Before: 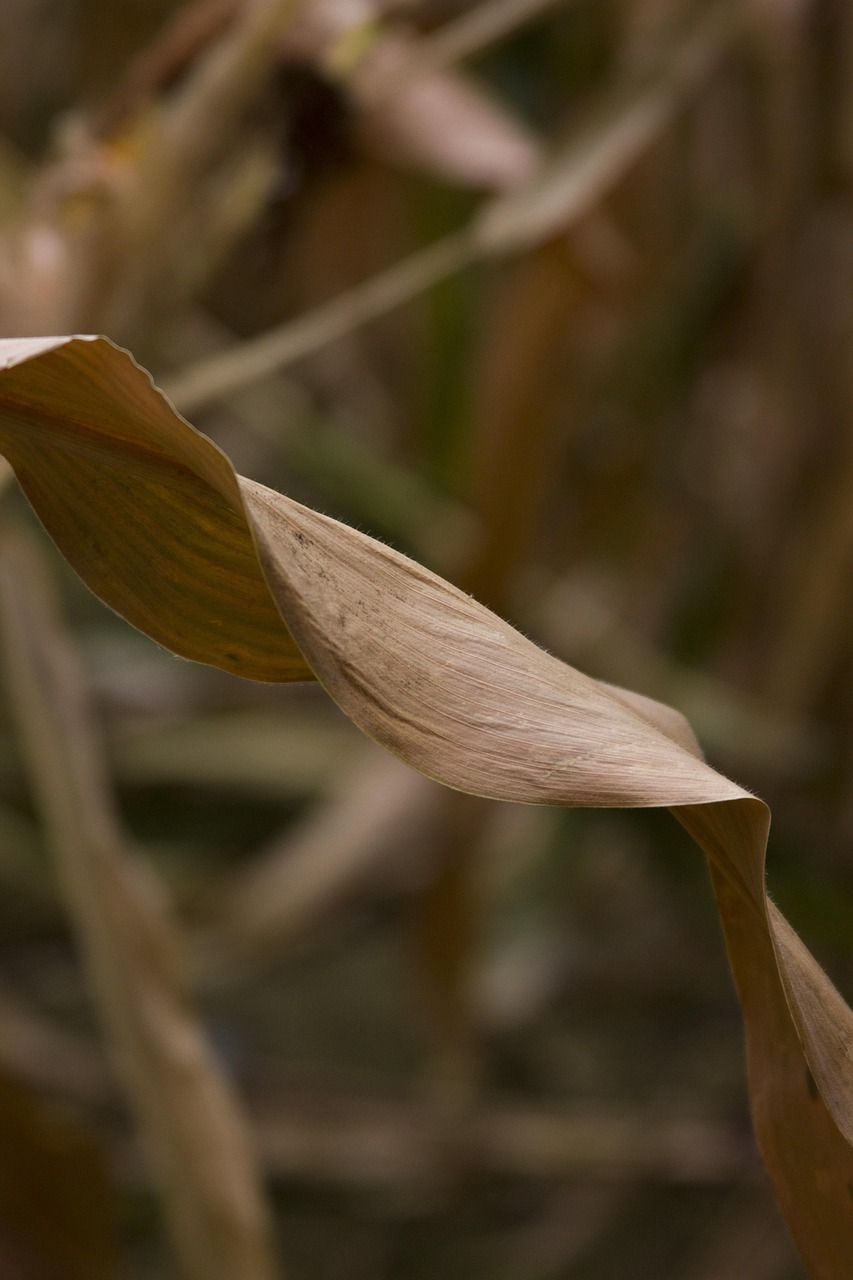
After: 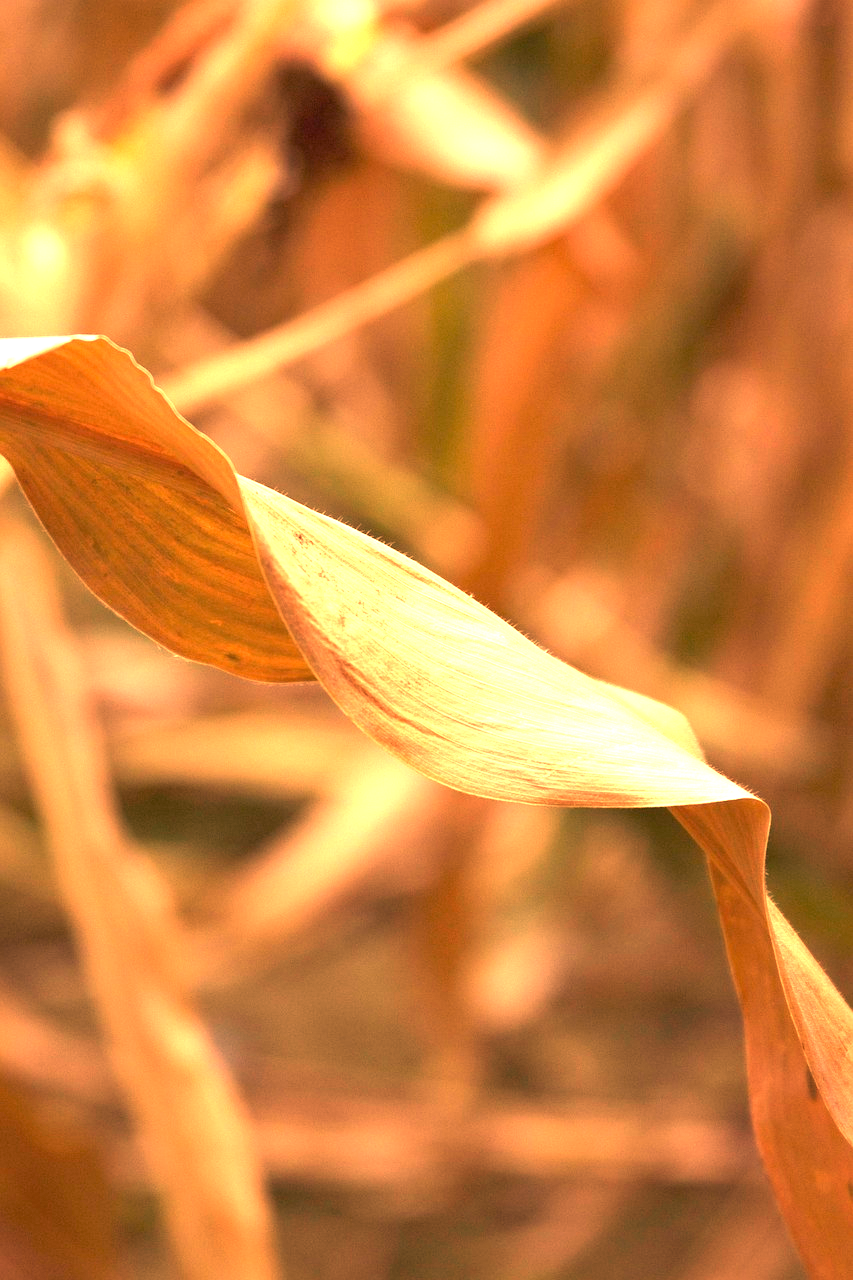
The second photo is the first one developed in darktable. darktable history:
exposure: black level correction 0, exposure 2.327 EV, compensate exposure bias true, compensate highlight preservation false
white balance: red 1.467, blue 0.684
